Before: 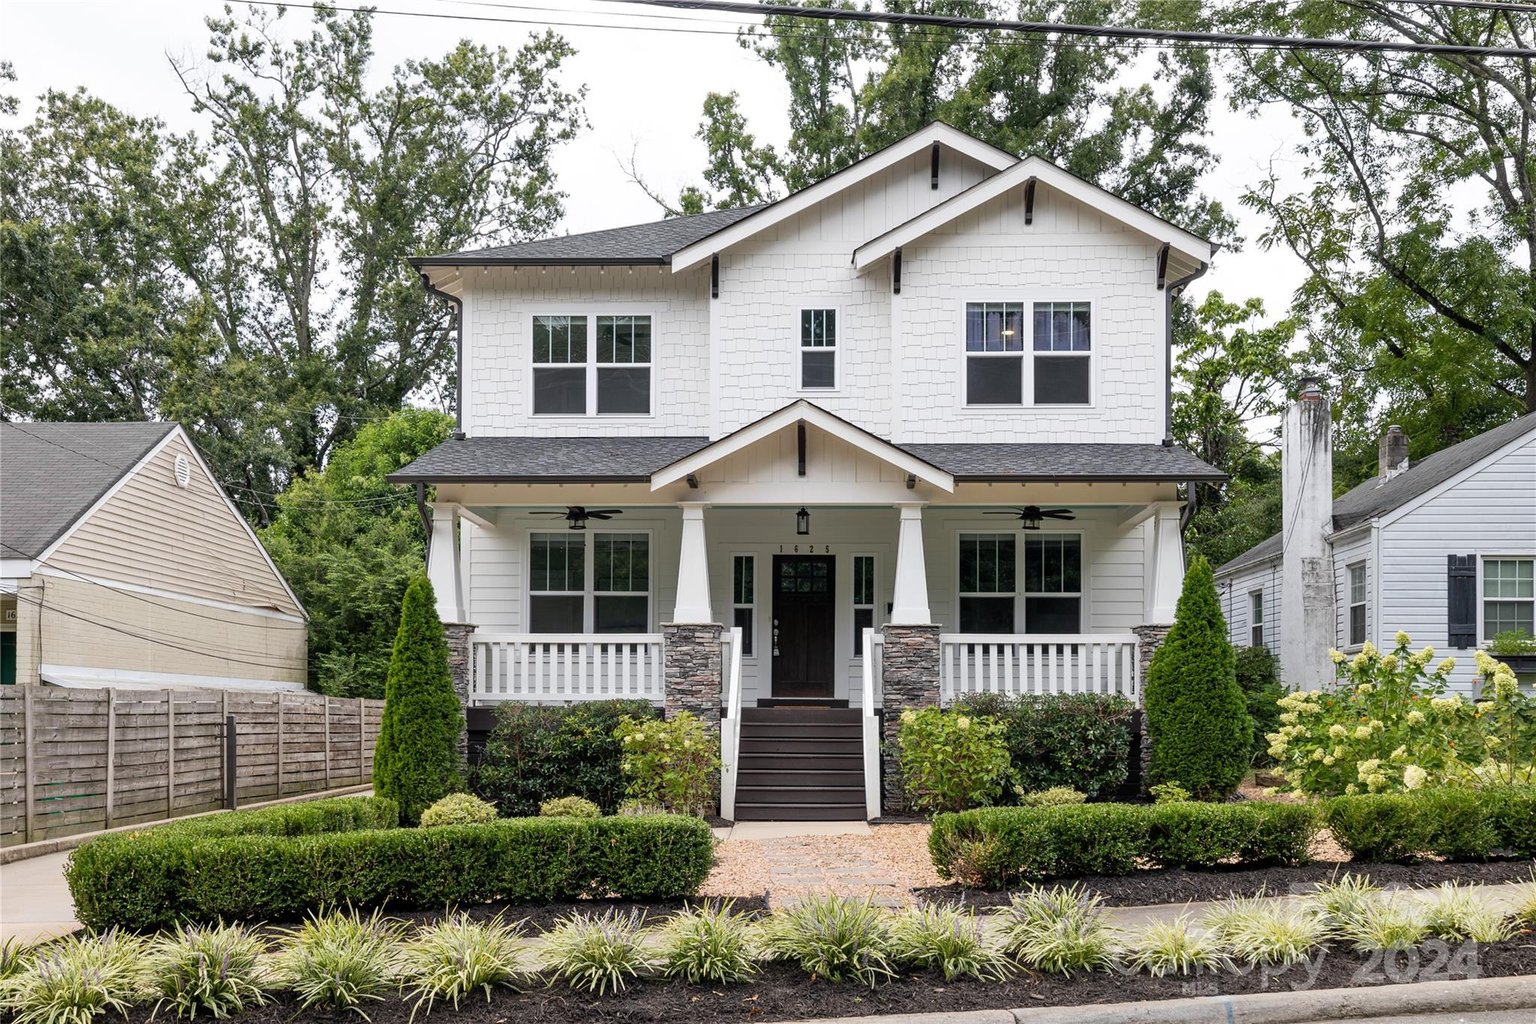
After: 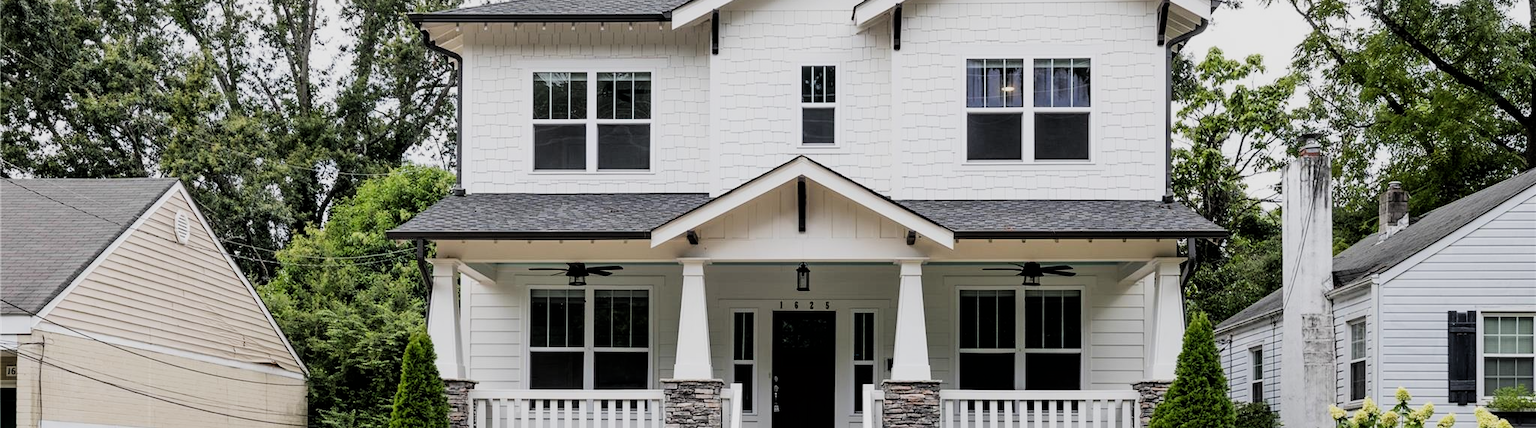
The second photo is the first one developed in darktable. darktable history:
filmic rgb: black relative exposure -5 EV, hardness 2.88, contrast 1.3, highlights saturation mix -10%
crop and rotate: top 23.84%, bottom 34.294%
